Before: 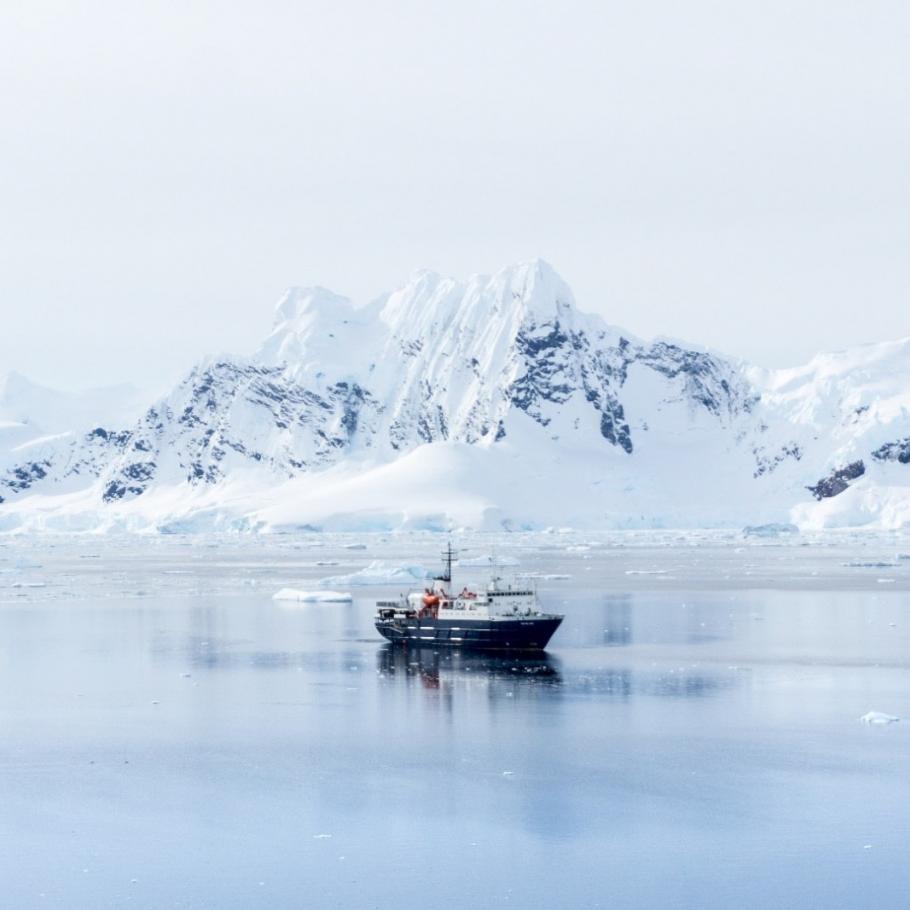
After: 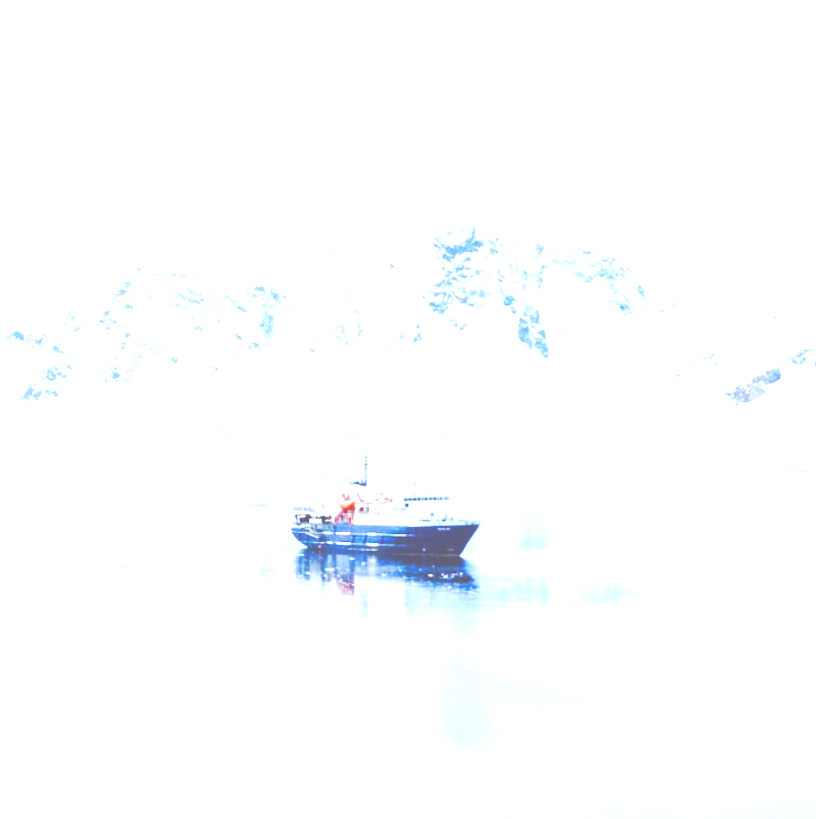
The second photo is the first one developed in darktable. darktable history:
exposure: black level correction 0, exposure 1.2 EV, compensate highlight preservation false
rotate and perspective: rotation 0.226°, lens shift (vertical) -0.042, crop left 0.023, crop right 0.982, crop top 0.006, crop bottom 0.994
crop and rotate: left 8.262%, top 9.226%
levels: levels [0.008, 0.318, 0.836]
base curve: curves: ch0 [(0, 0.024) (0.055, 0.065) (0.121, 0.166) (0.236, 0.319) (0.693, 0.726) (1, 1)], preserve colors none
